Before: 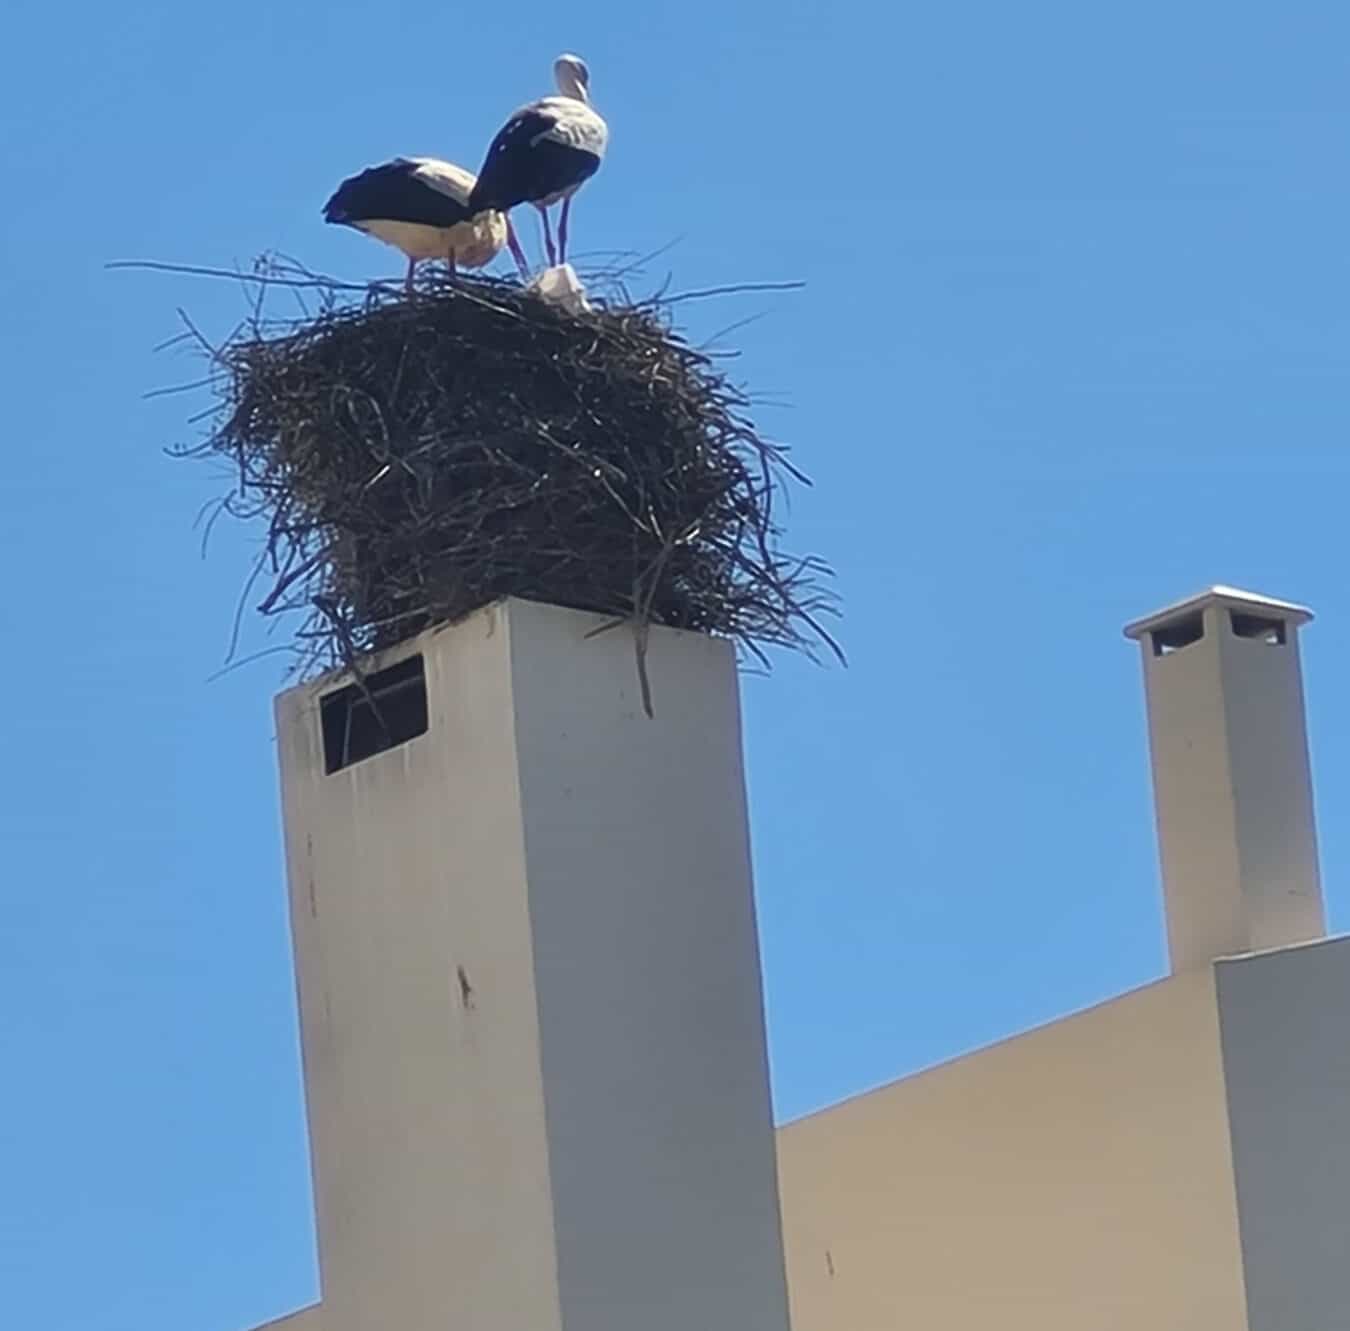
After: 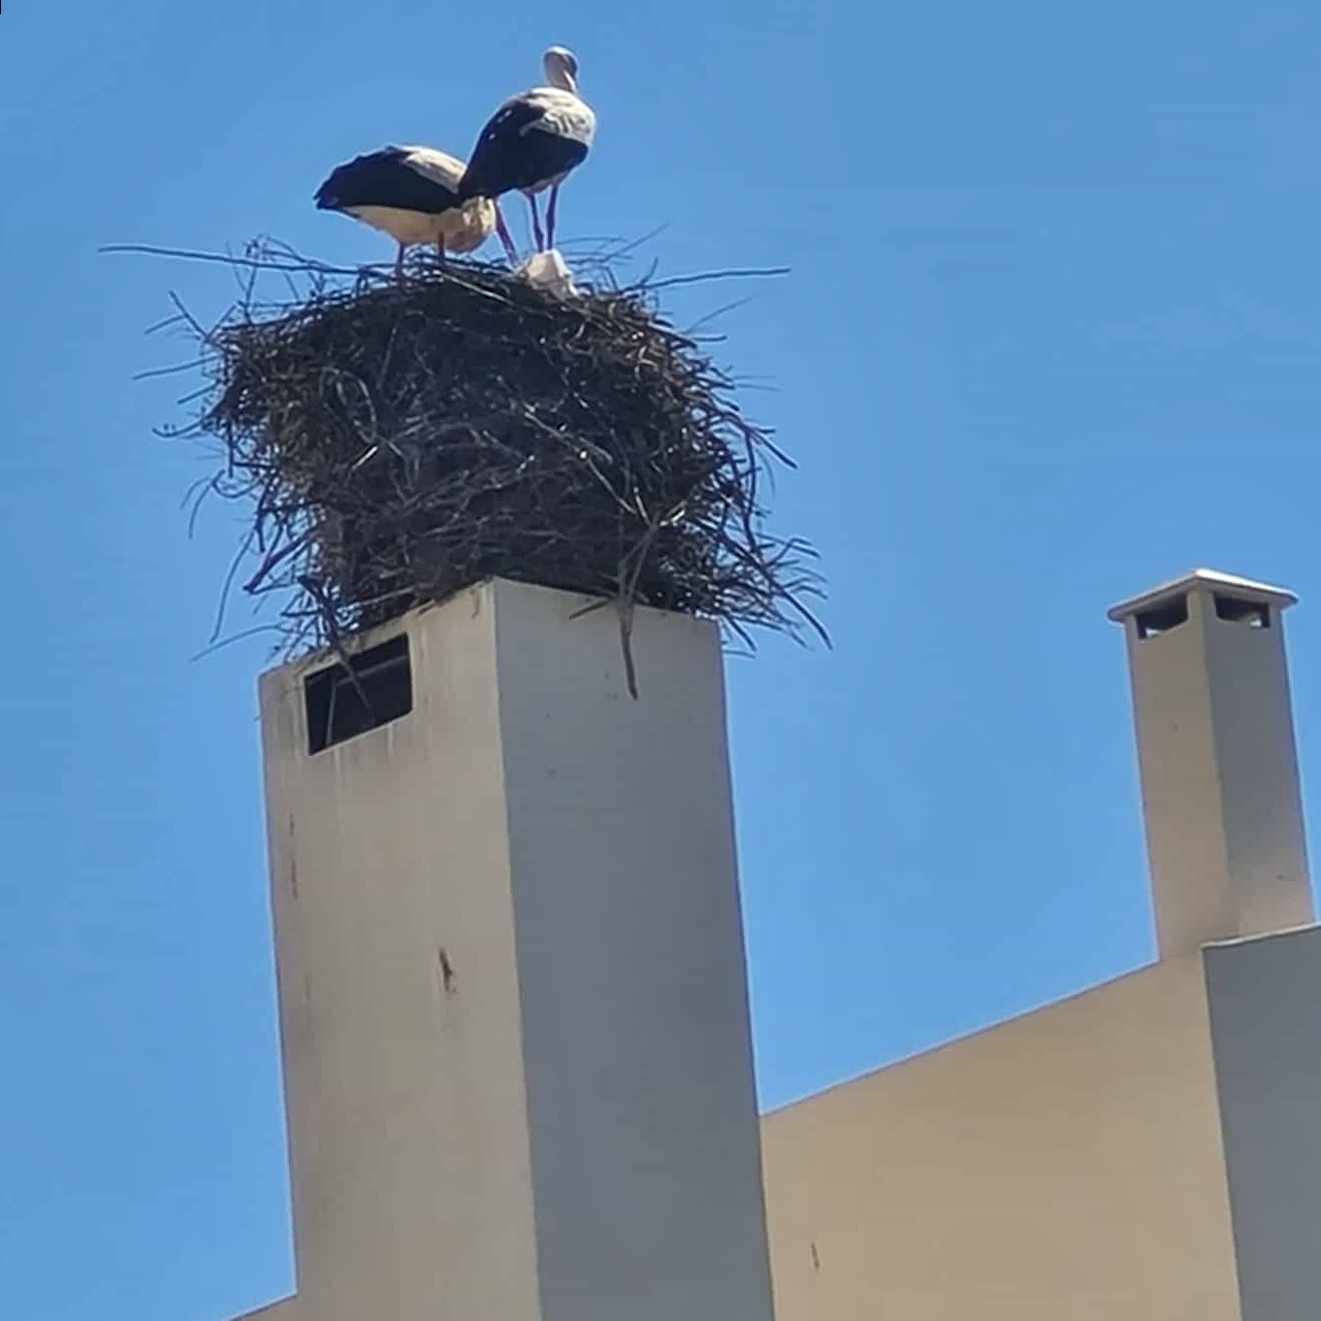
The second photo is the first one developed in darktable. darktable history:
shadows and highlights: soften with gaussian
local contrast: on, module defaults
rotate and perspective: rotation 0.226°, lens shift (vertical) -0.042, crop left 0.023, crop right 0.982, crop top 0.006, crop bottom 0.994
